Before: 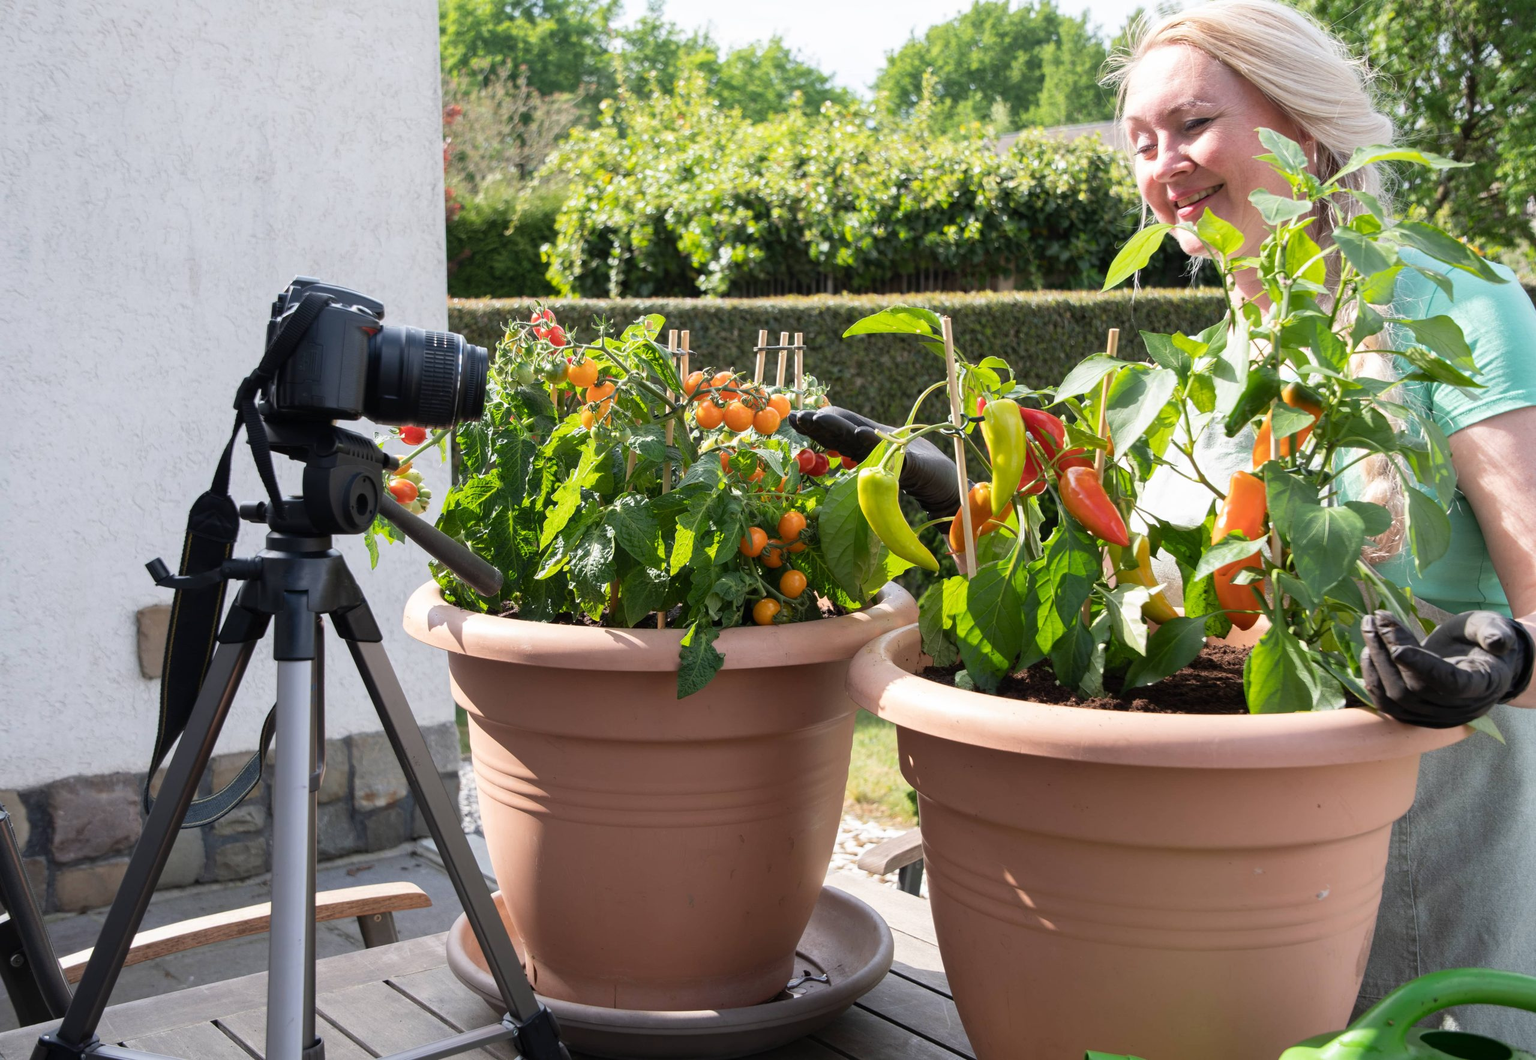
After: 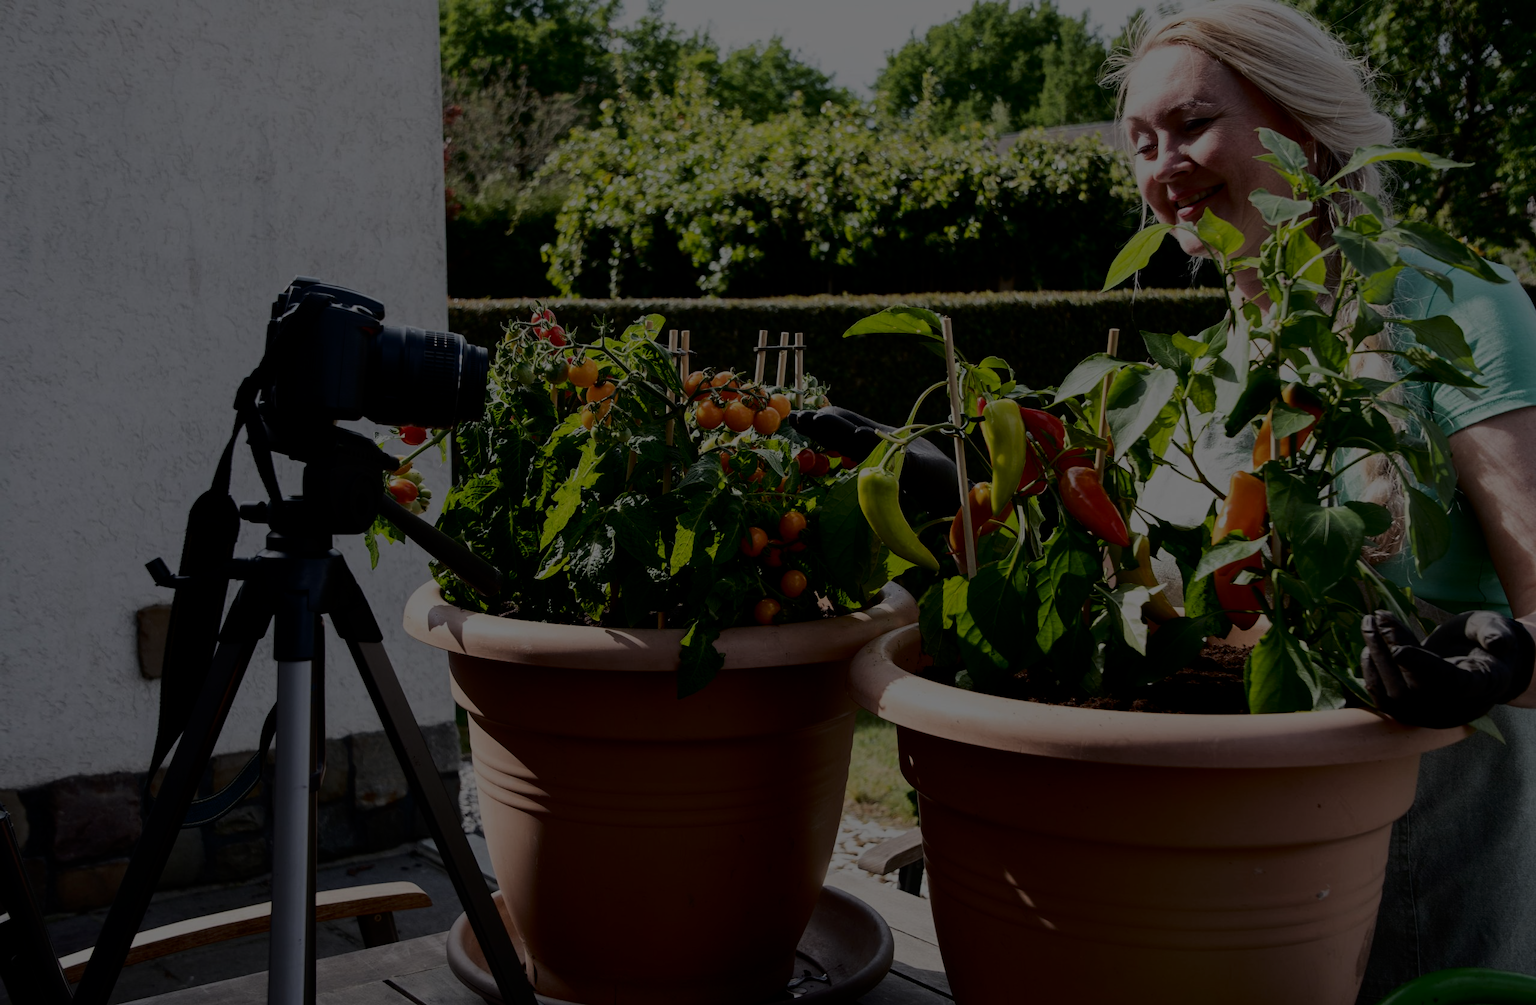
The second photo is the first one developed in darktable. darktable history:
filmic rgb: black relative exposure -7.65 EV, white relative exposure 4.56 EV, hardness 3.61
exposure: exposure -2.446 EV, compensate highlight preservation false
fill light: exposure -2 EV, width 8.6
crop and rotate: top 0%, bottom 5.097%
